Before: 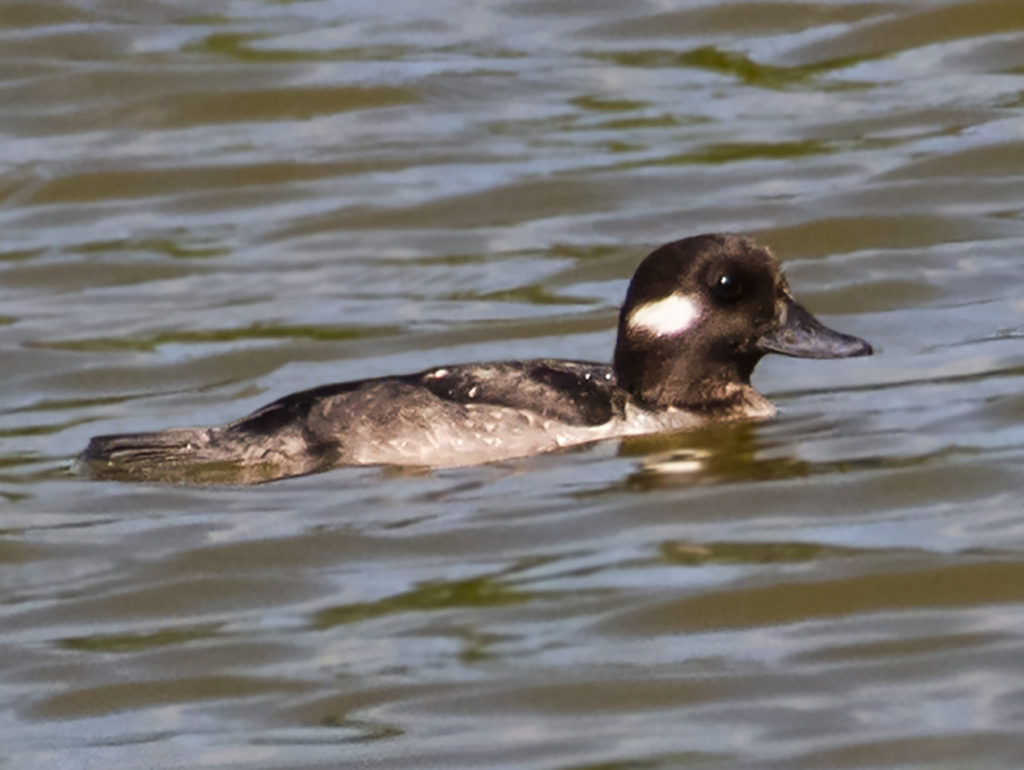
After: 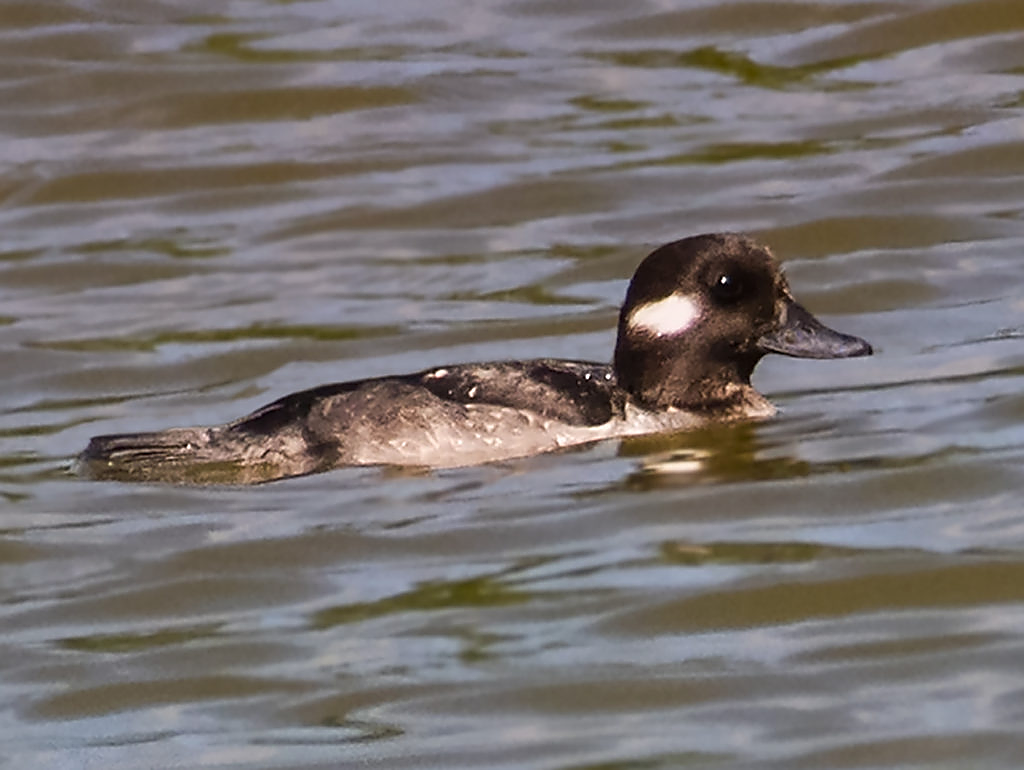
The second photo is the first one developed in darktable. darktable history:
graduated density: density 0.38 EV, hardness 21%, rotation -6.11°, saturation 32%
sharpen: radius 1.4, amount 1.25, threshold 0.7
